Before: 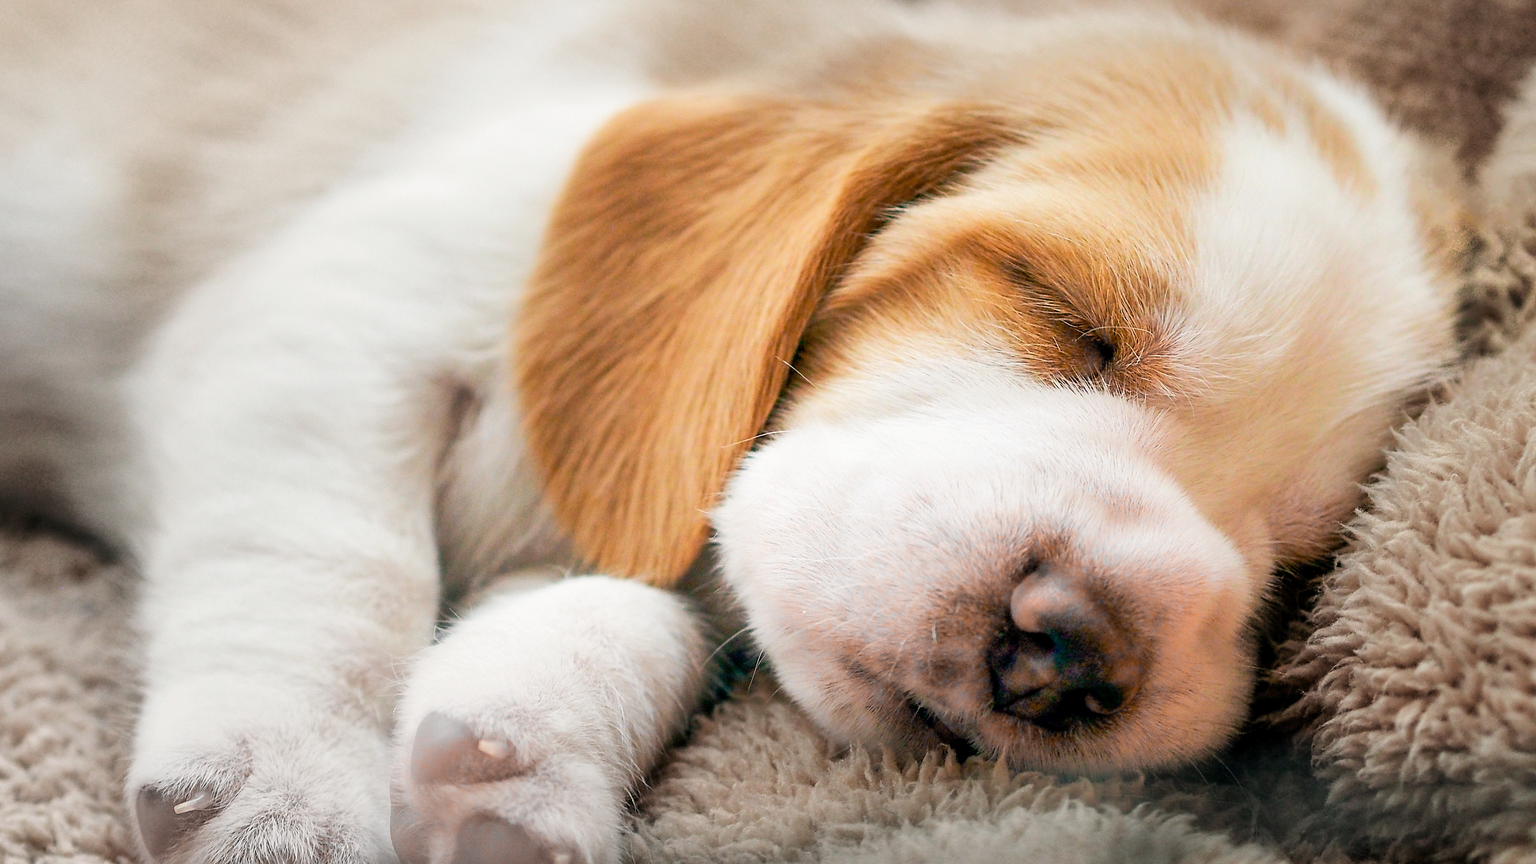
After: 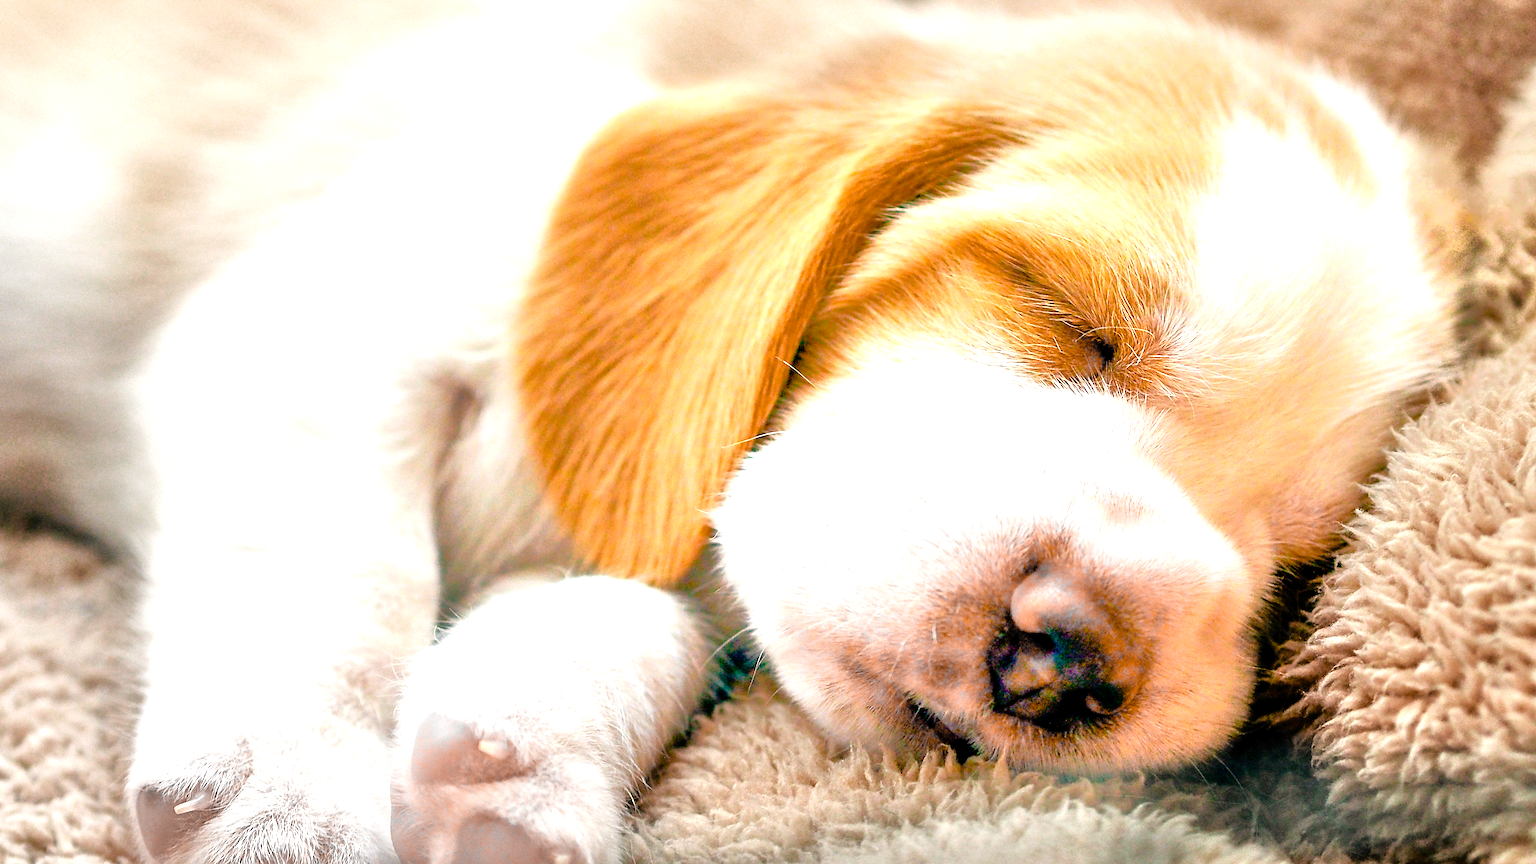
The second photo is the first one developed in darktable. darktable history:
color balance rgb: linear chroma grading › shadows -2.2%, linear chroma grading › highlights -15%, linear chroma grading › global chroma -10%, linear chroma grading › mid-tones -10%, perceptual saturation grading › global saturation 45%, perceptual saturation grading › highlights -50%, perceptual saturation grading › shadows 30%, perceptual brilliance grading › global brilliance 18%, global vibrance 45%
tone equalizer: -7 EV 0.15 EV, -6 EV 0.6 EV, -5 EV 1.15 EV, -4 EV 1.33 EV, -3 EV 1.15 EV, -2 EV 0.6 EV, -1 EV 0.15 EV, mask exposure compensation -0.5 EV
